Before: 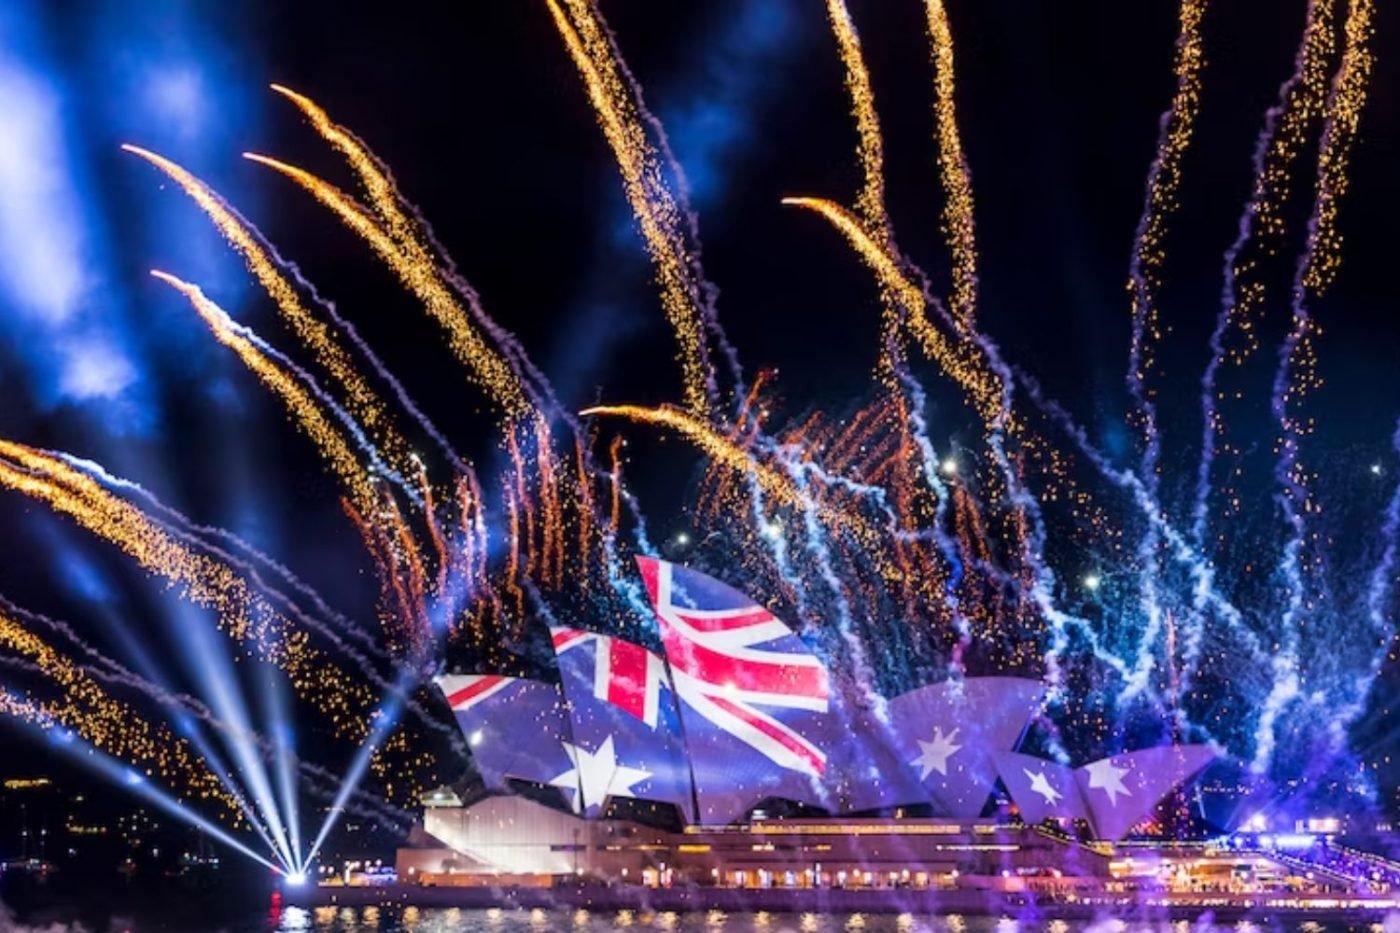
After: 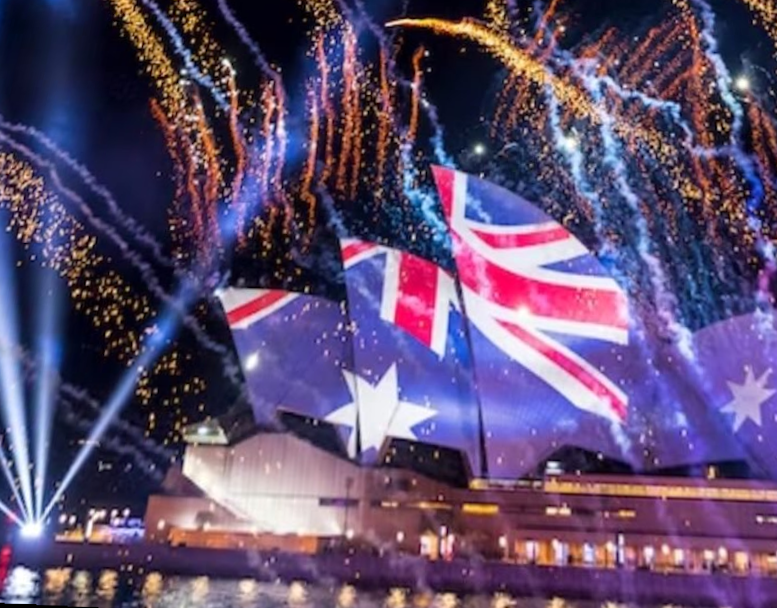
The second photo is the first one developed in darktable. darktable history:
tone equalizer: on, module defaults
crop and rotate: angle -0.82°, left 3.85%, top 31.828%, right 27.992%
rotate and perspective: rotation 0.72°, lens shift (vertical) -0.352, lens shift (horizontal) -0.051, crop left 0.152, crop right 0.859, crop top 0.019, crop bottom 0.964
